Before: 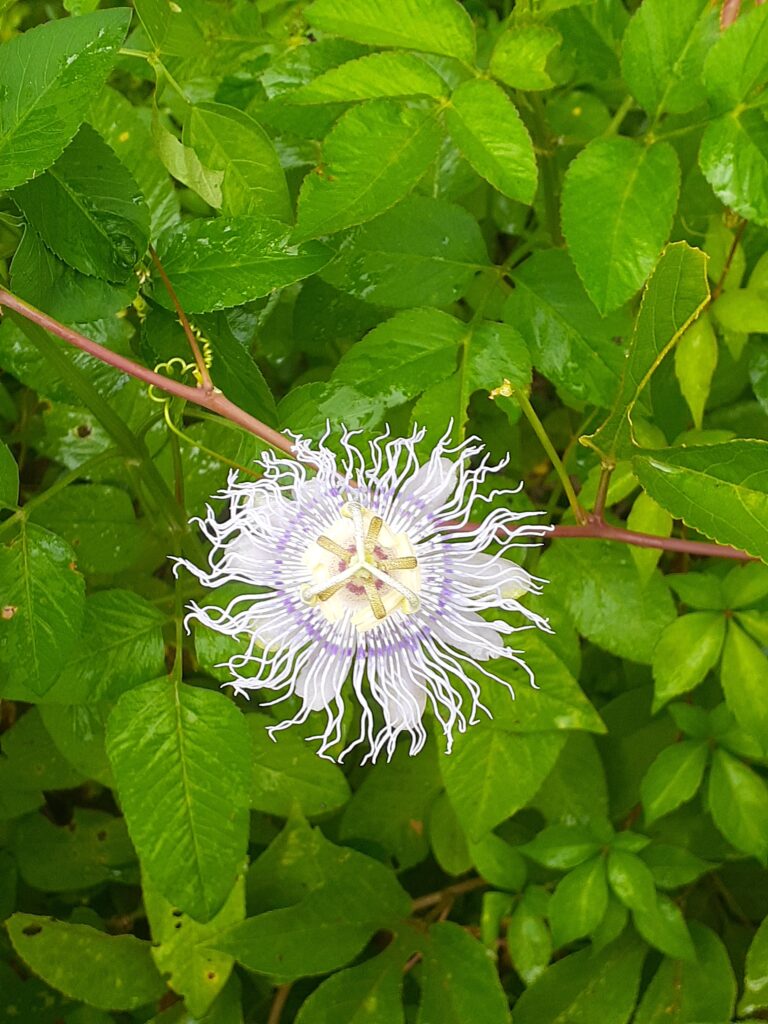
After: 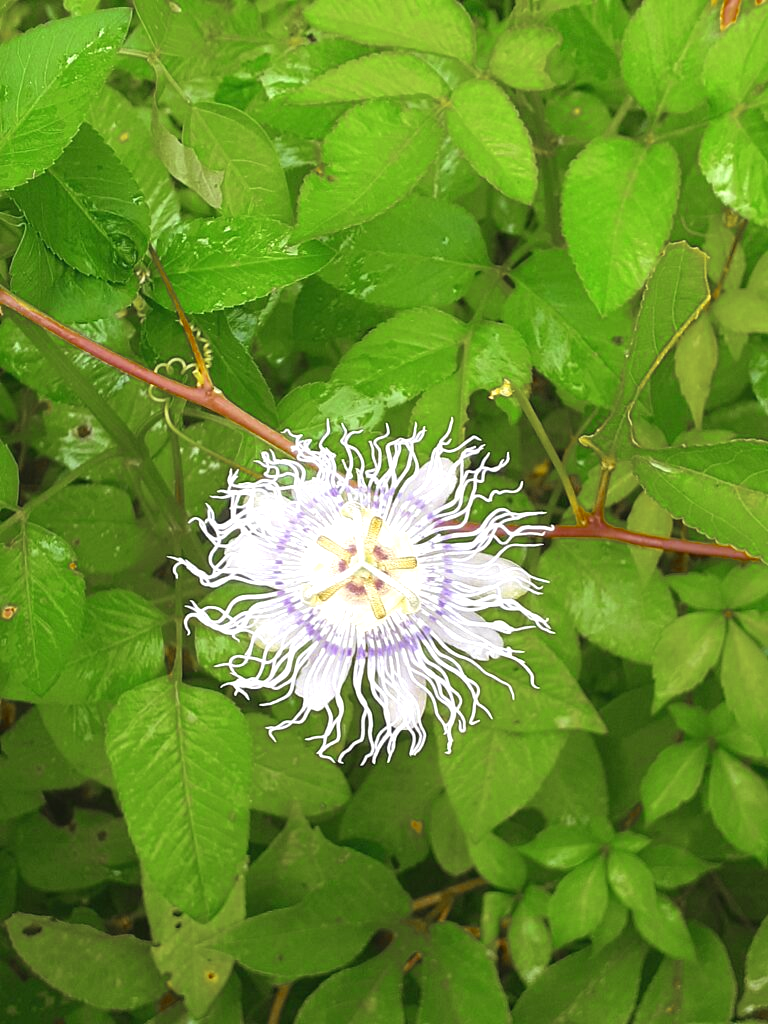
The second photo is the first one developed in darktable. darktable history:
exposure: black level correction -0.002, exposure 0.54 EV, compensate highlight preservation false
color zones: curves: ch0 [(0.11, 0.396) (0.195, 0.36) (0.25, 0.5) (0.303, 0.412) (0.357, 0.544) (0.75, 0.5) (0.967, 0.328)]; ch1 [(0, 0.468) (0.112, 0.512) (0.202, 0.6) (0.25, 0.5) (0.307, 0.352) (0.357, 0.544) (0.75, 0.5) (0.963, 0.524)]
